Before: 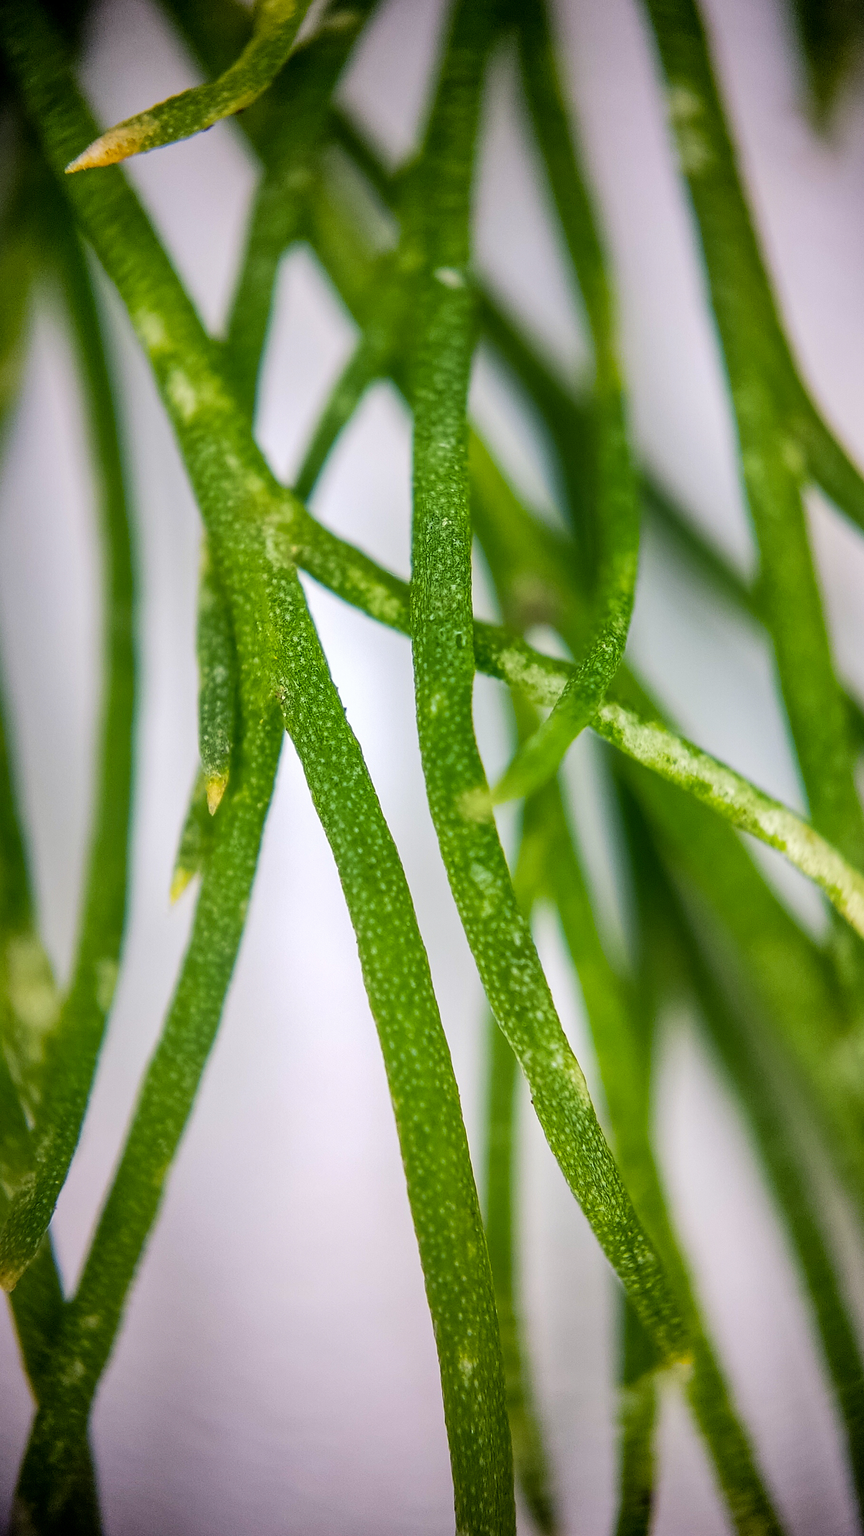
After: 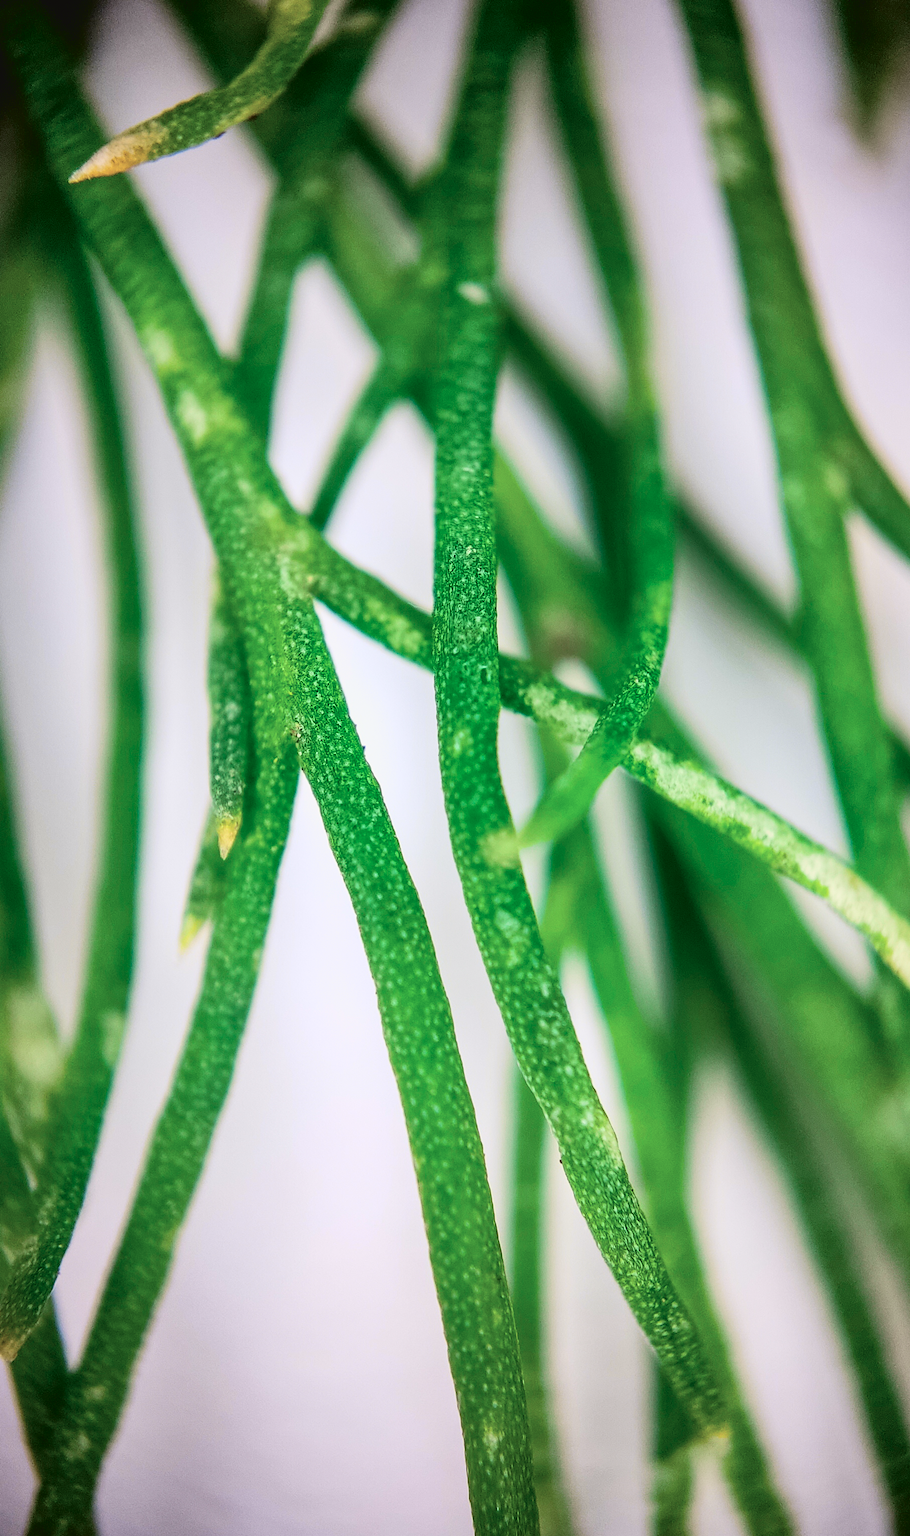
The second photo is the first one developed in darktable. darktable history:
crop and rotate: top 0%, bottom 5.097%
tone curve: curves: ch0 [(0, 0.039) (0.104, 0.094) (0.285, 0.301) (0.689, 0.764) (0.89, 0.926) (0.994, 0.971)]; ch1 [(0, 0) (0.337, 0.249) (0.437, 0.411) (0.485, 0.487) (0.515, 0.514) (0.566, 0.563) (0.641, 0.655) (1, 1)]; ch2 [(0, 0) (0.314, 0.301) (0.421, 0.411) (0.502, 0.505) (0.528, 0.54) (0.557, 0.555) (0.612, 0.583) (0.722, 0.67) (1, 1)], color space Lab, independent channels, preserve colors none
